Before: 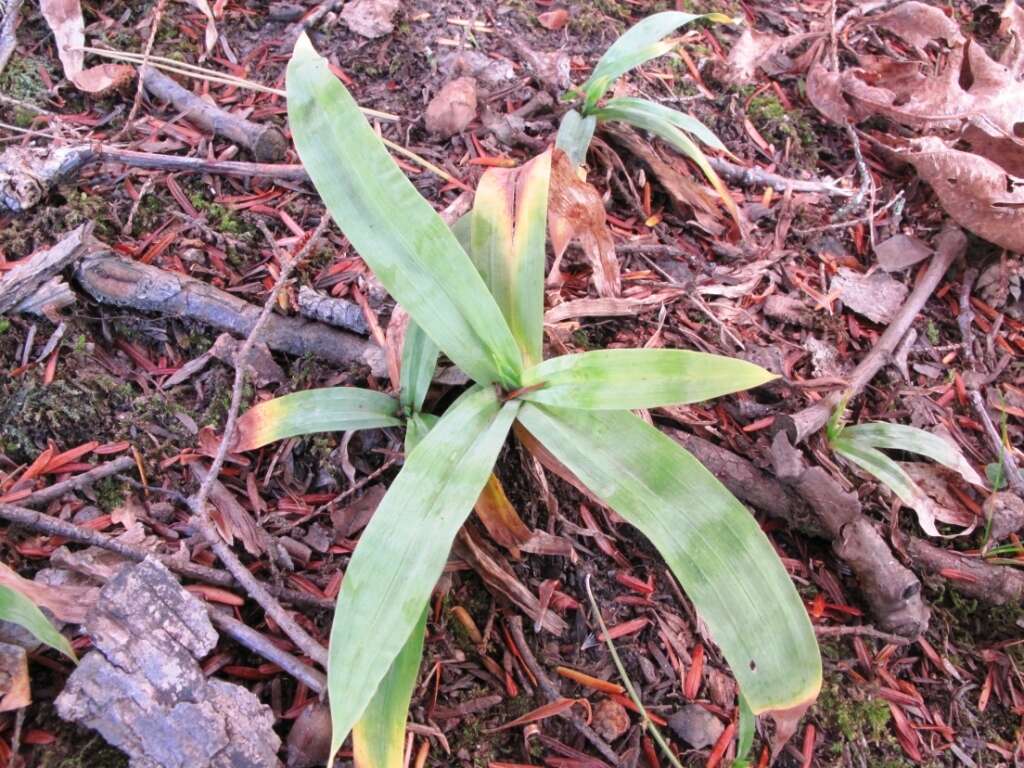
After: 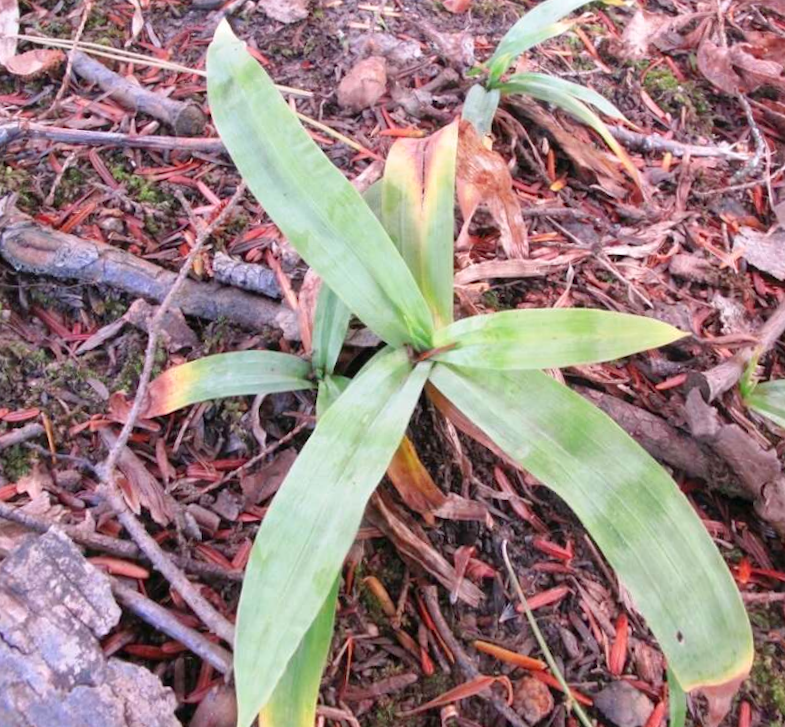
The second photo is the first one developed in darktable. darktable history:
crop and rotate: angle 1°, left 4.281%, top 0.642%, right 11.383%, bottom 2.486%
levels: levels [0, 0.478, 1]
rotate and perspective: rotation 0.215°, lens shift (vertical) -0.139, crop left 0.069, crop right 0.939, crop top 0.002, crop bottom 0.996
